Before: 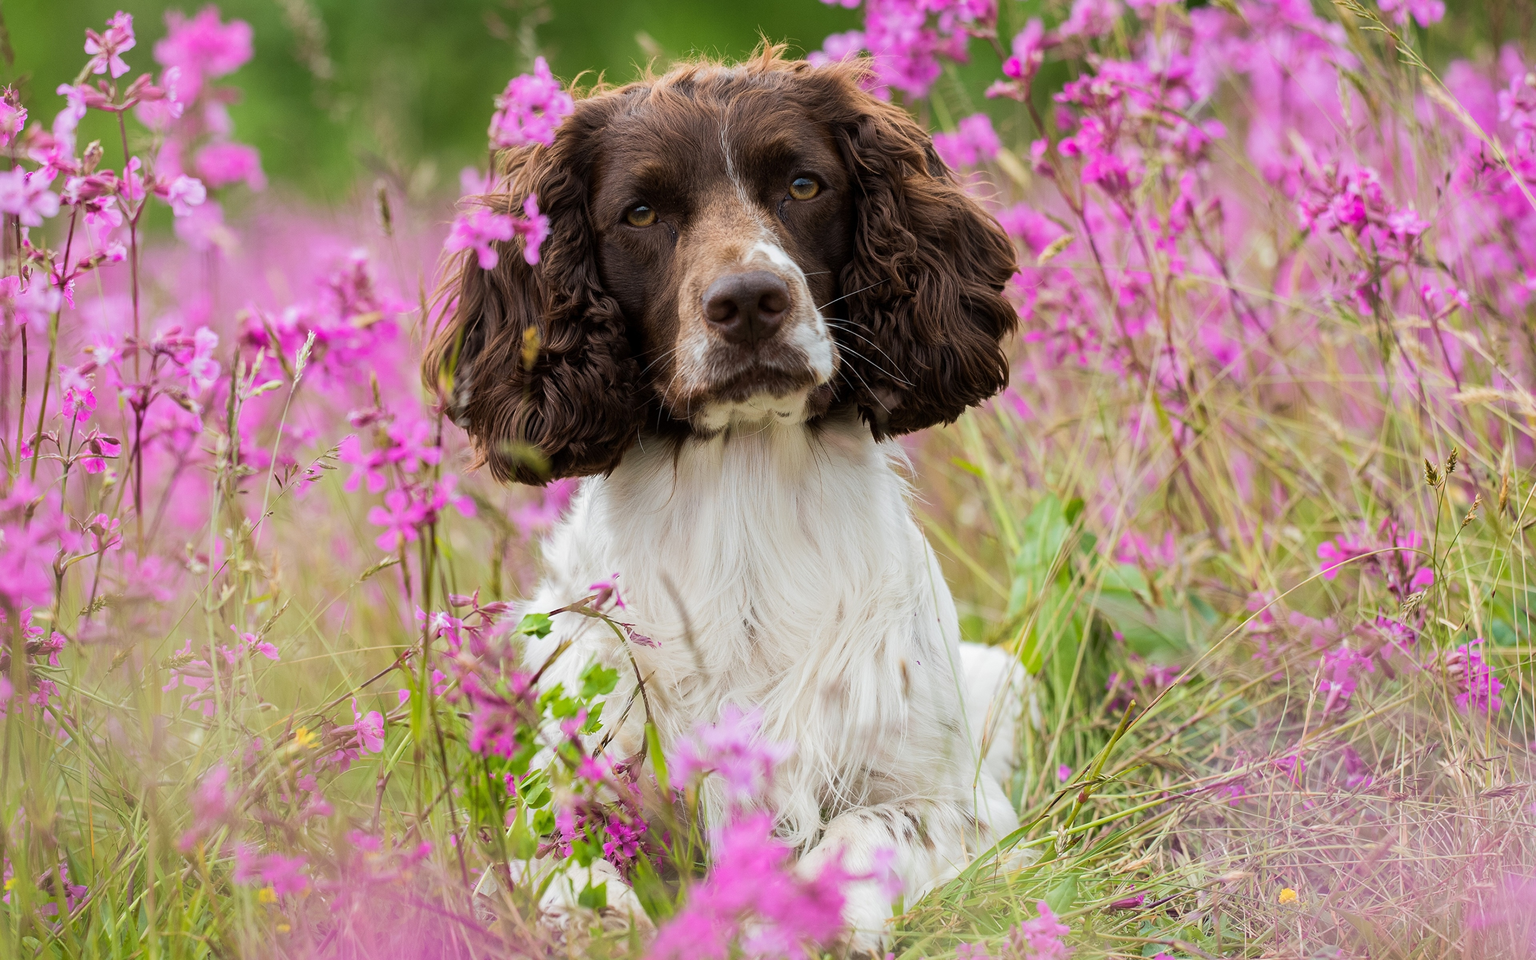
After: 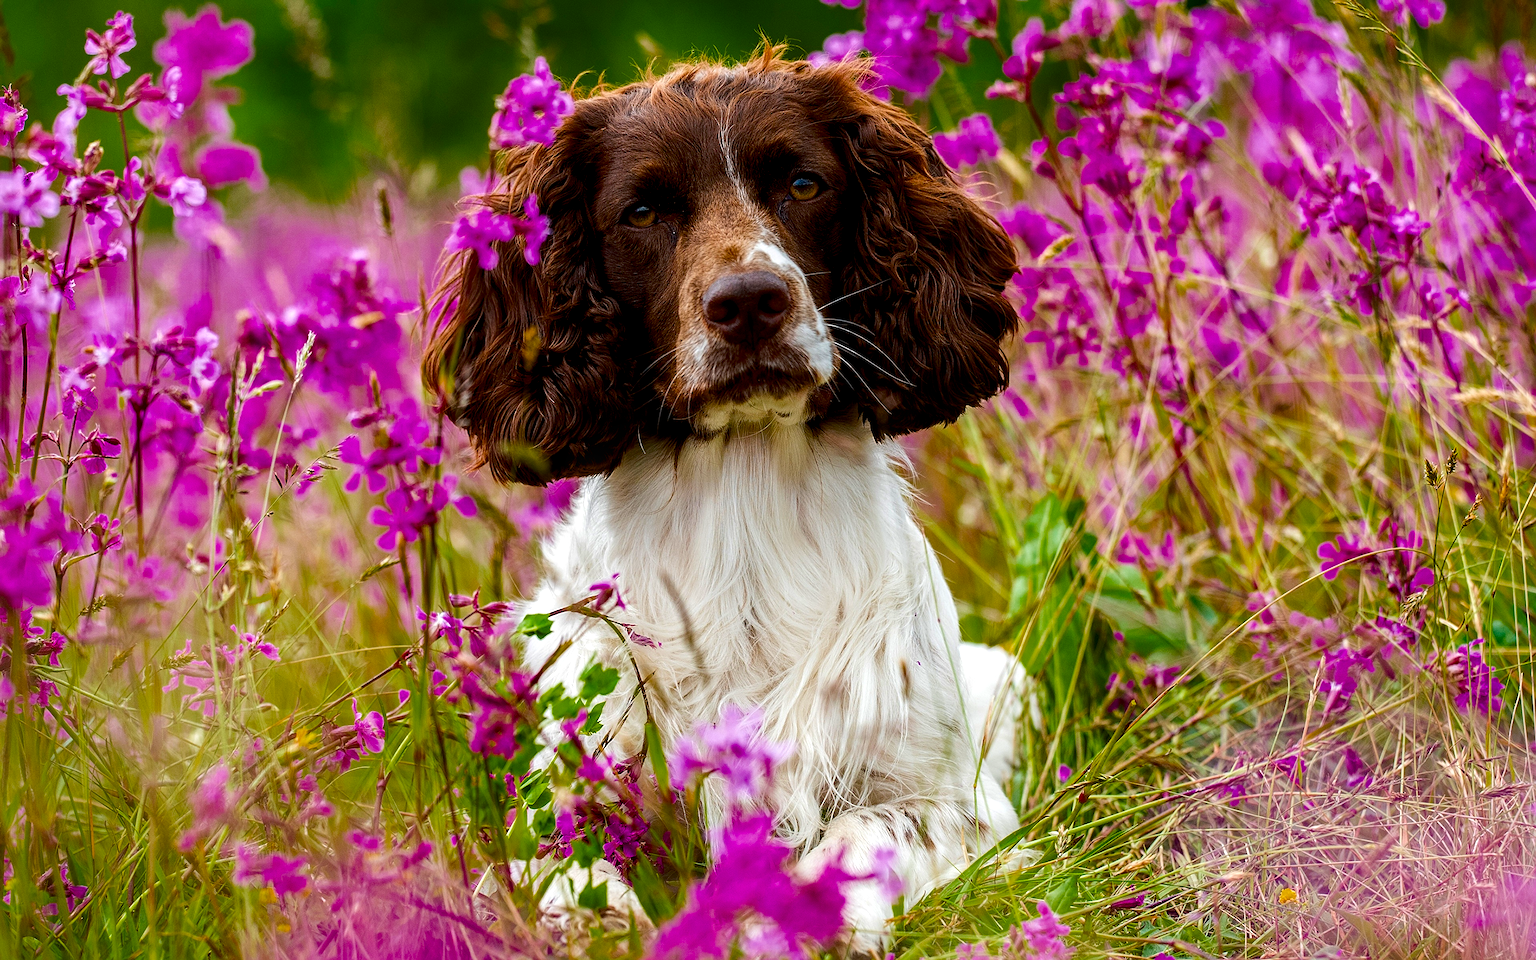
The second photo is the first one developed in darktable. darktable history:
sharpen: on, module defaults
local contrast: on, module defaults
exposure: black level correction 0.001, exposure 0.14 EV, compensate highlight preservation false
color balance rgb: global offset › luminance -0.501%, perceptual saturation grading › global saturation 29.96%, global vibrance 16.421%, saturation formula JzAzBz (2021)
levels: levels [0, 0.476, 0.951]
contrast brightness saturation: brightness -0.201, saturation 0.084
